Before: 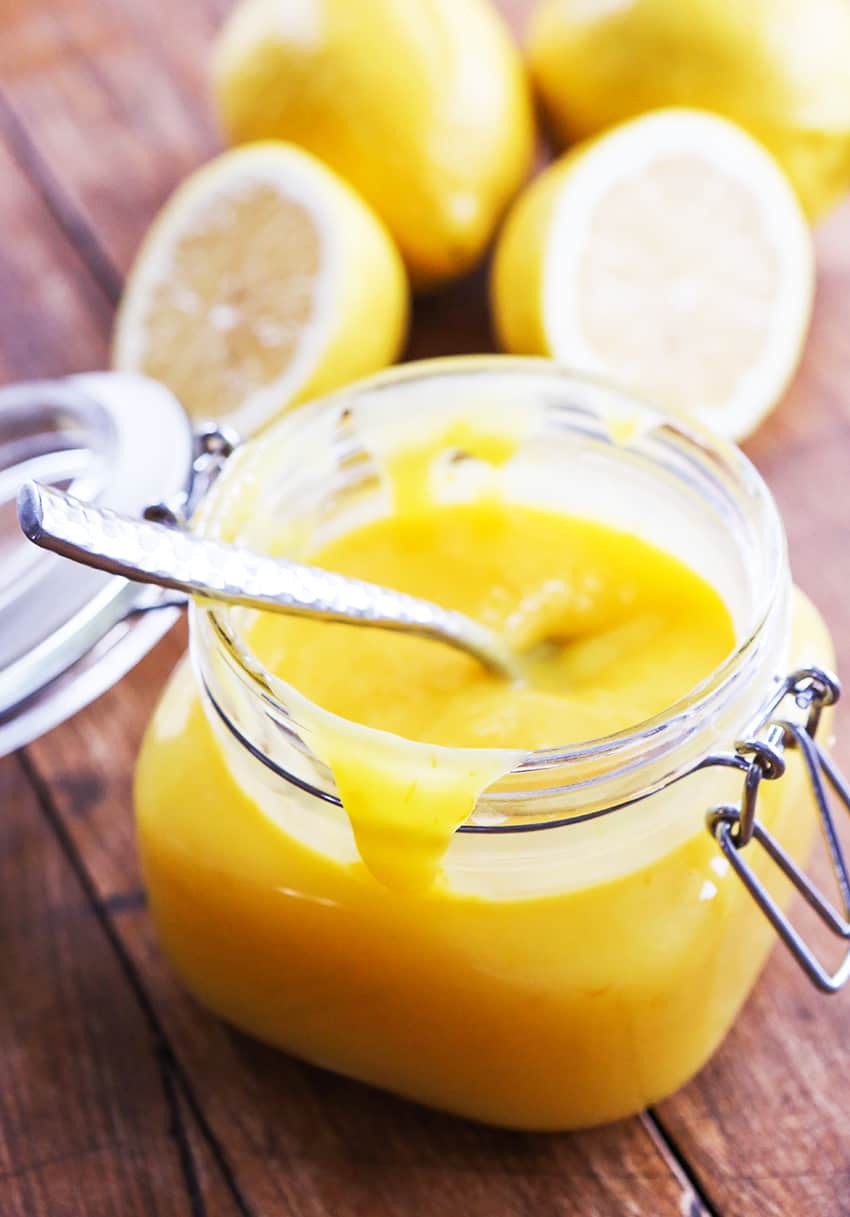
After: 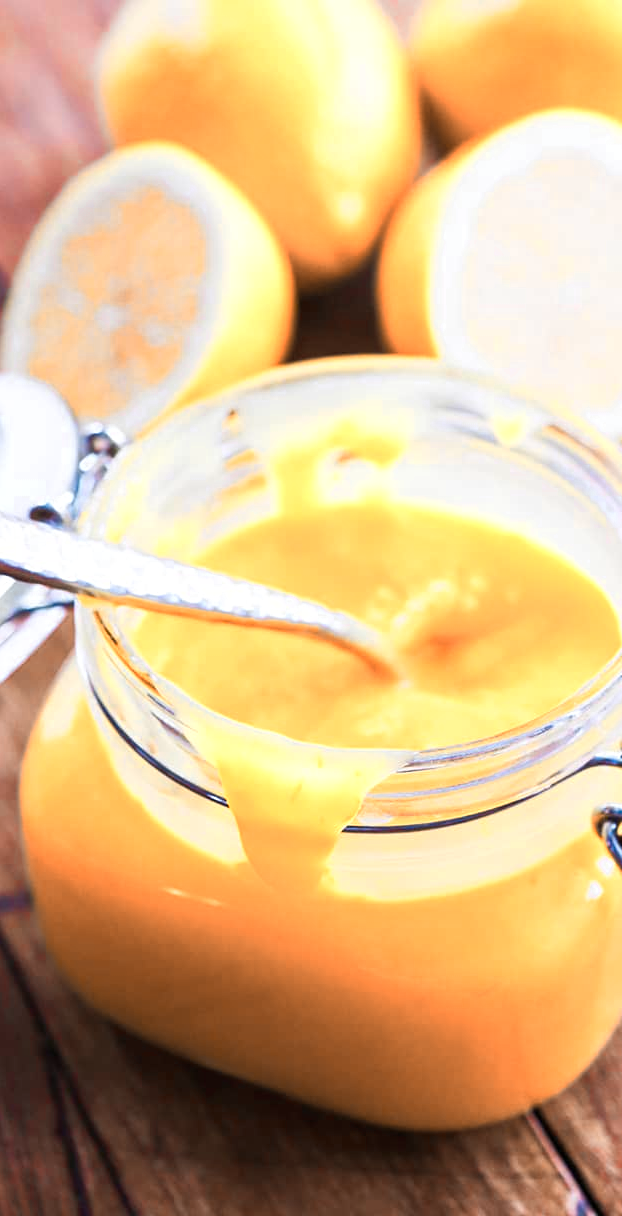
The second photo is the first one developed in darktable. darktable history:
crop: left 13.443%, right 13.31%
color zones: curves: ch0 [(0.009, 0.528) (0.136, 0.6) (0.255, 0.586) (0.39, 0.528) (0.522, 0.584) (0.686, 0.736) (0.849, 0.561)]; ch1 [(0.045, 0.781) (0.14, 0.416) (0.257, 0.695) (0.442, 0.032) (0.738, 0.338) (0.818, 0.632) (0.891, 0.741) (1, 0.704)]; ch2 [(0, 0.667) (0.141, 0.52) (0.26, 0.37) (0.474, 0.432) (0.743, 0.286)]
